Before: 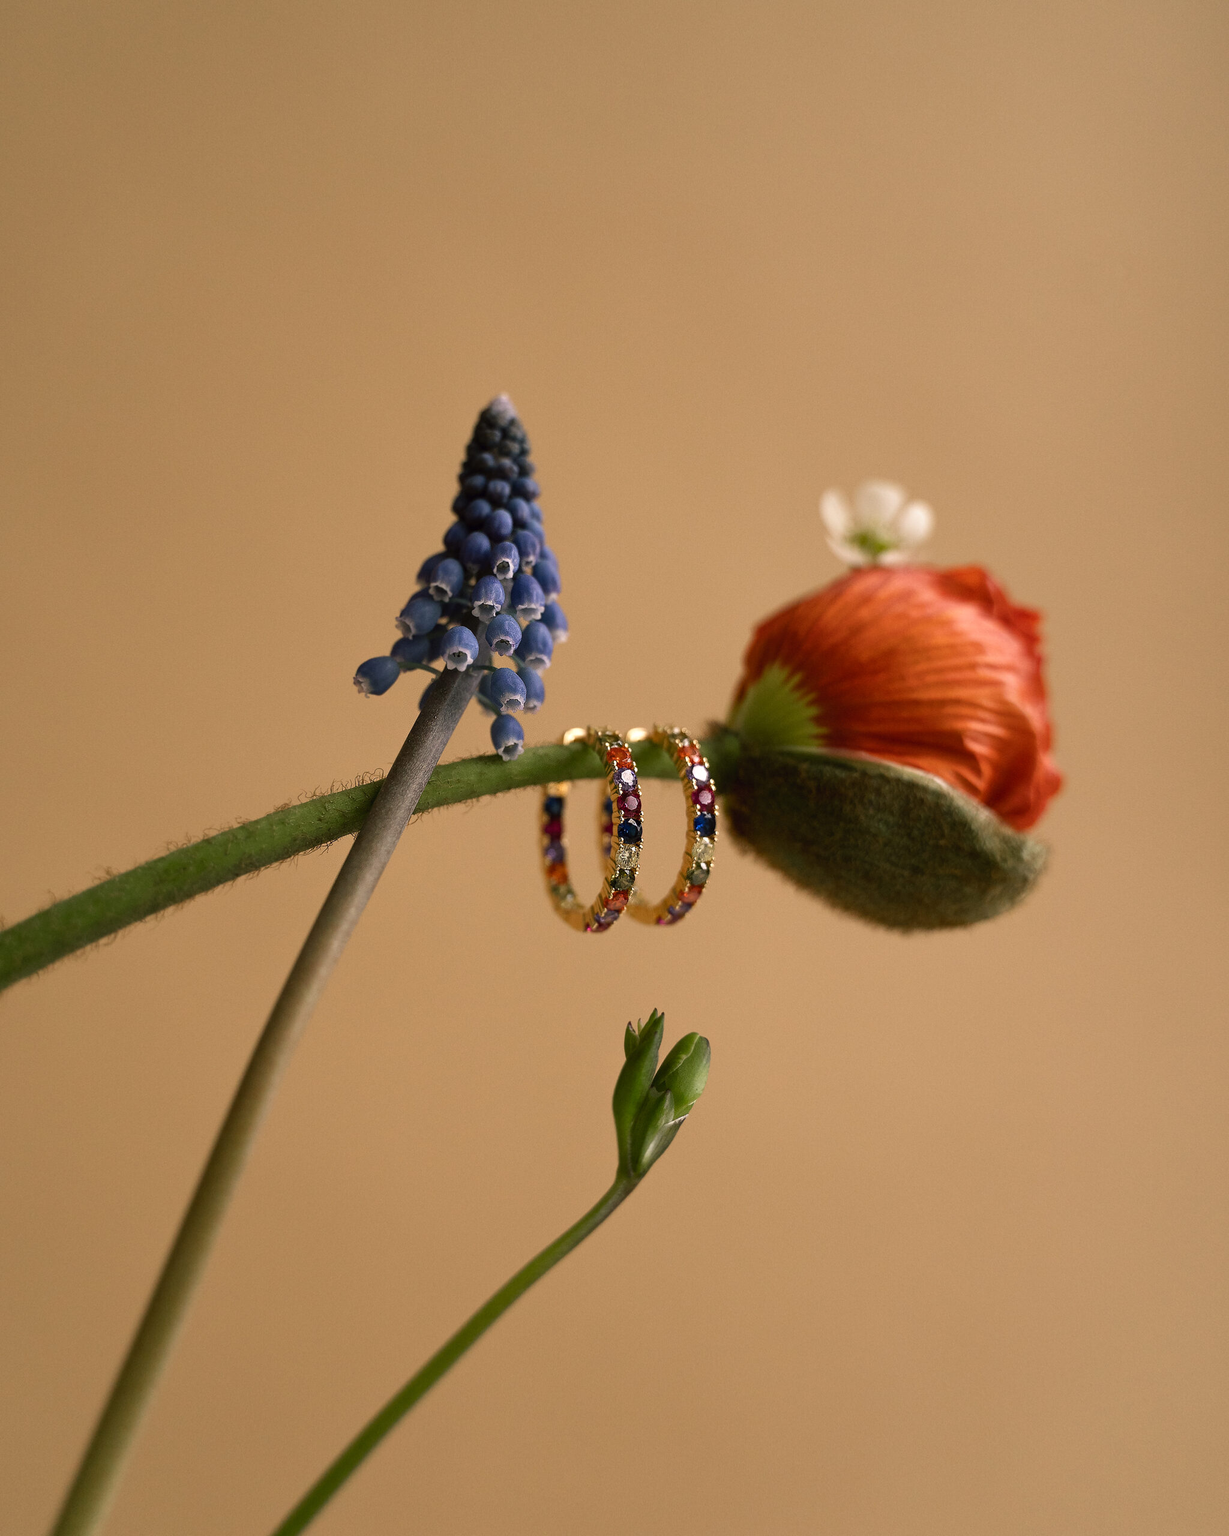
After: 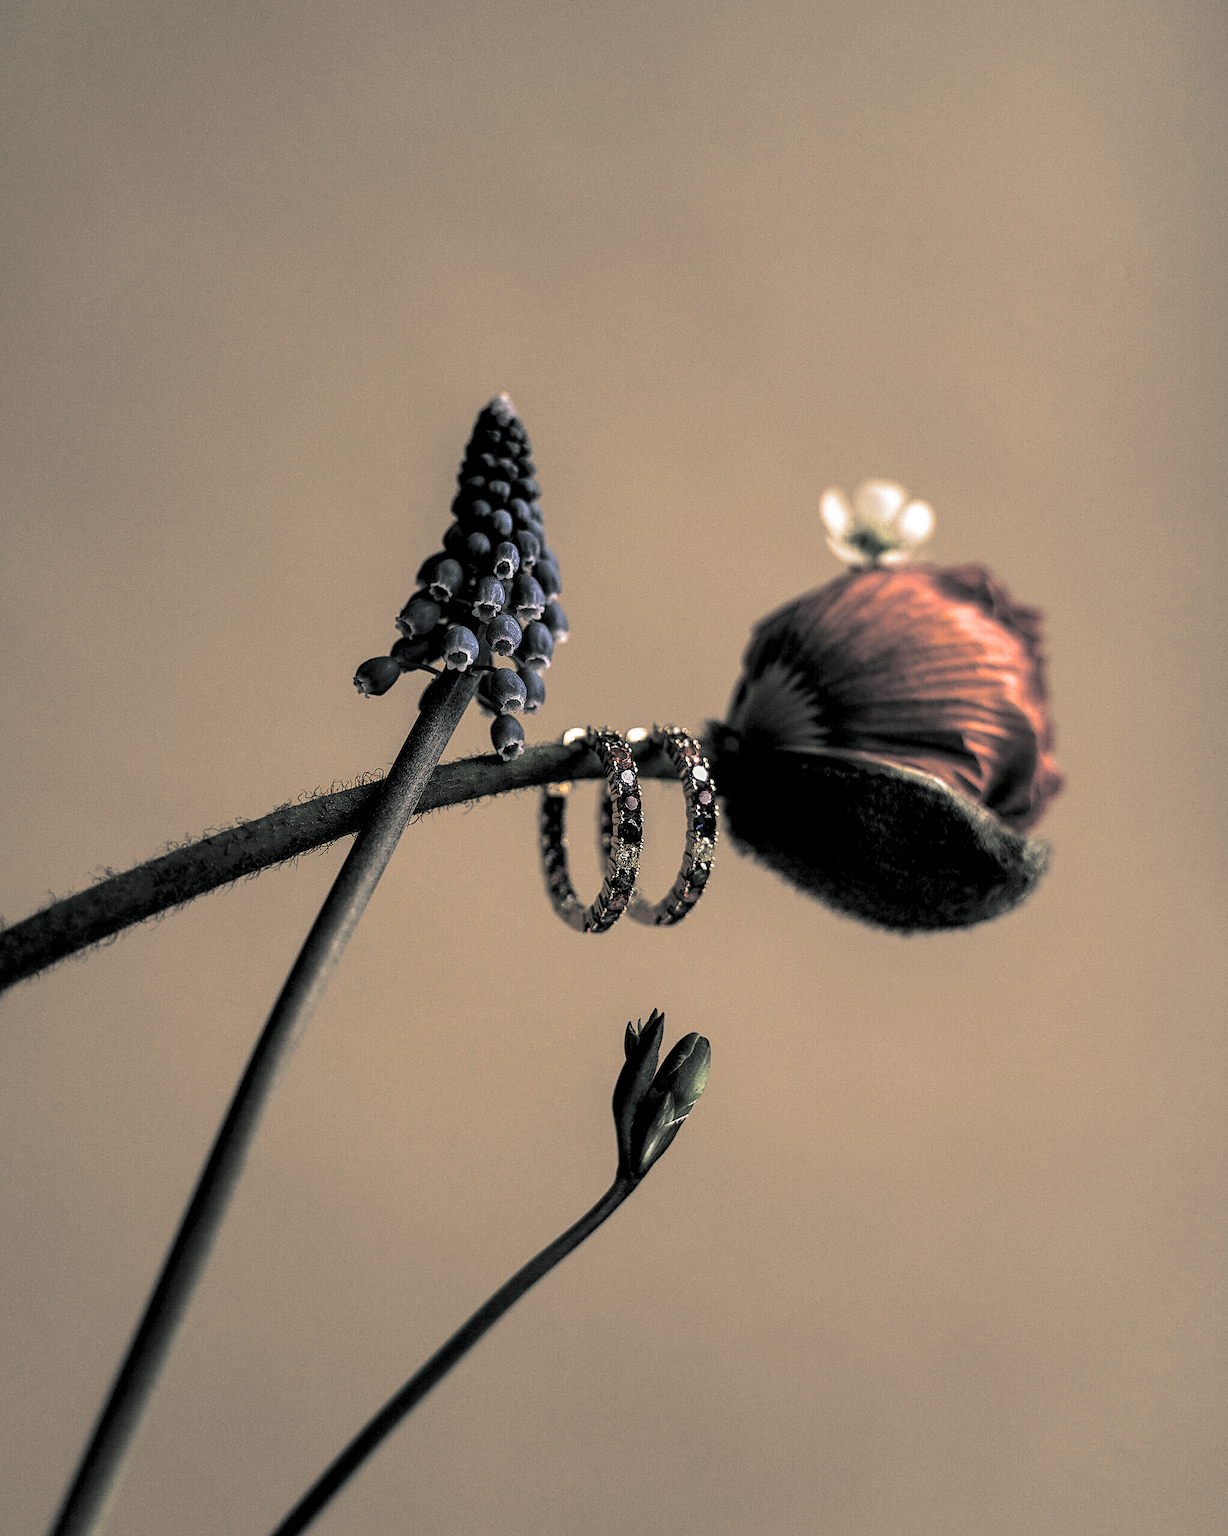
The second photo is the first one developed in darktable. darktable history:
sharpen: on, module defaults
local contrast: highlights 19%, detail 186%
split-toning: shadows › hue 190.8°, shadows › saturation 0.05, highlights › hue 54°, highlights › saturation 0.05, compress 0%
